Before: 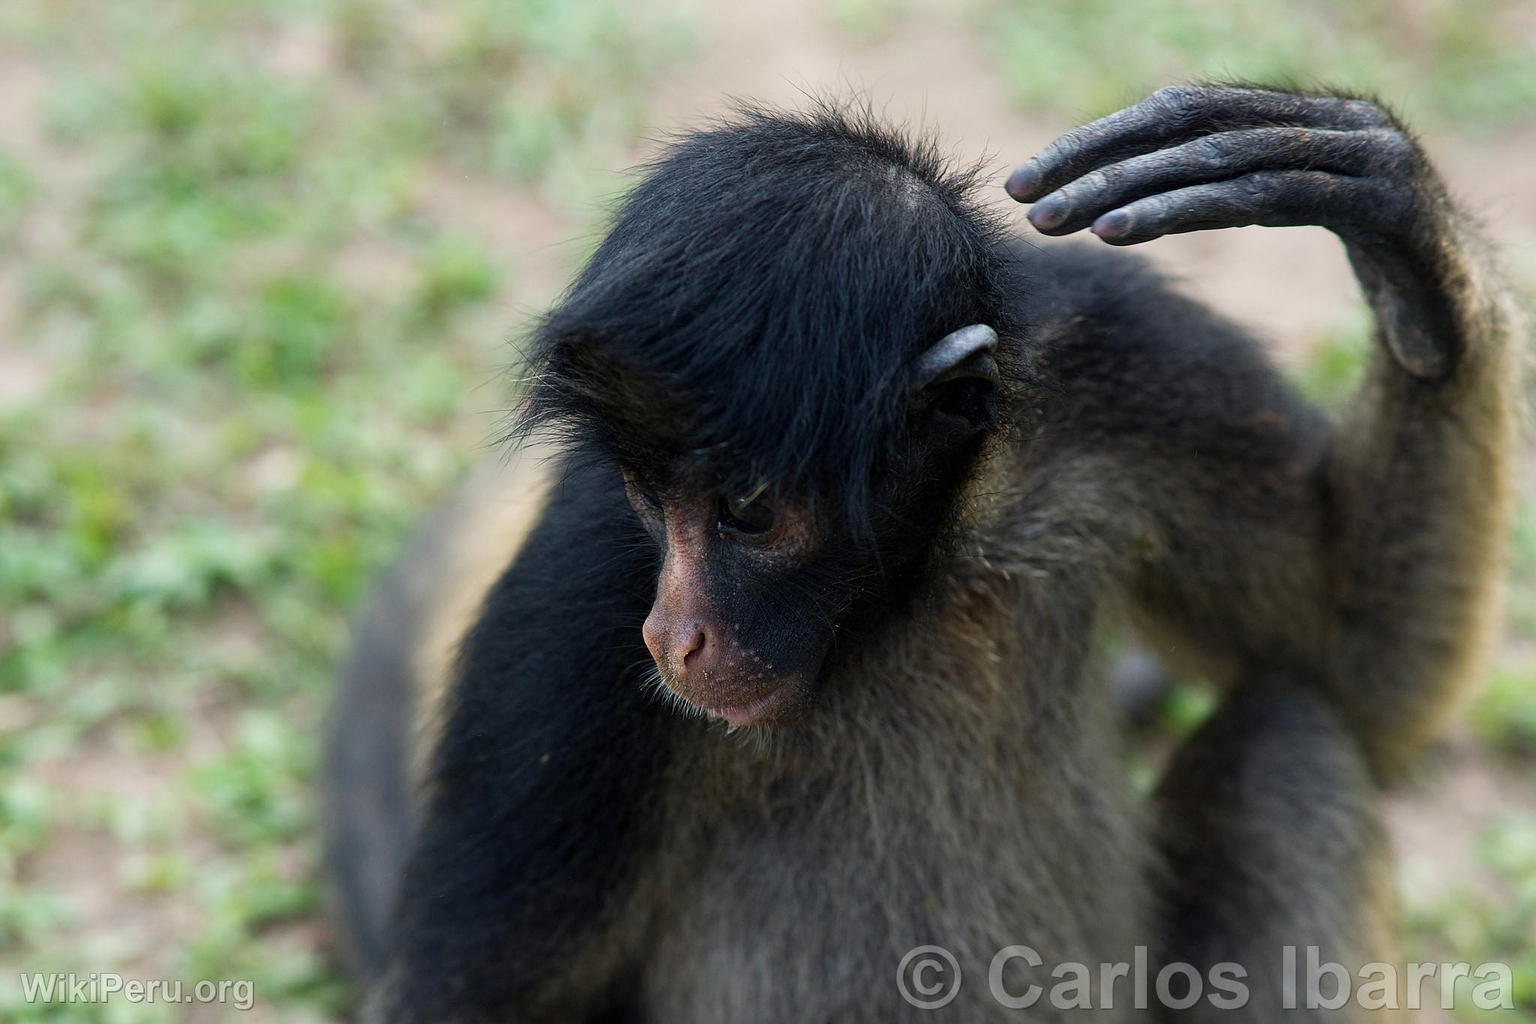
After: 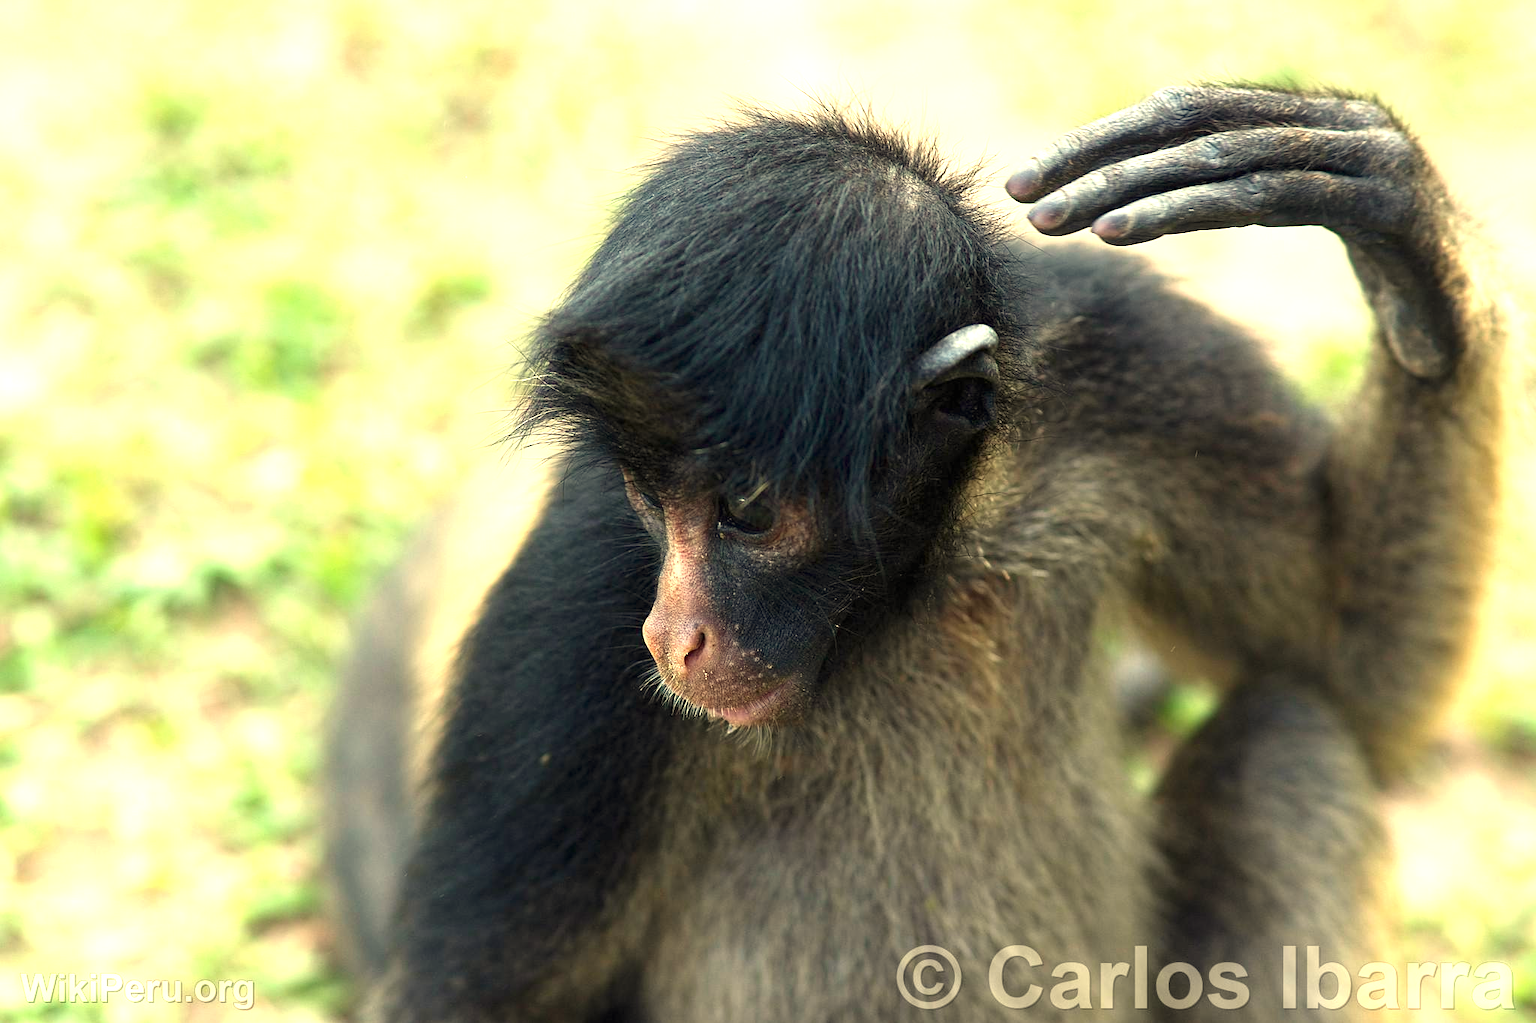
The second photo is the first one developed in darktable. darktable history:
exposure: black level correction 0, exposure 1.388 EV, compensate exposure bias true, compensate highlight preservation false
white balance: red 1.08, blue 0.791
